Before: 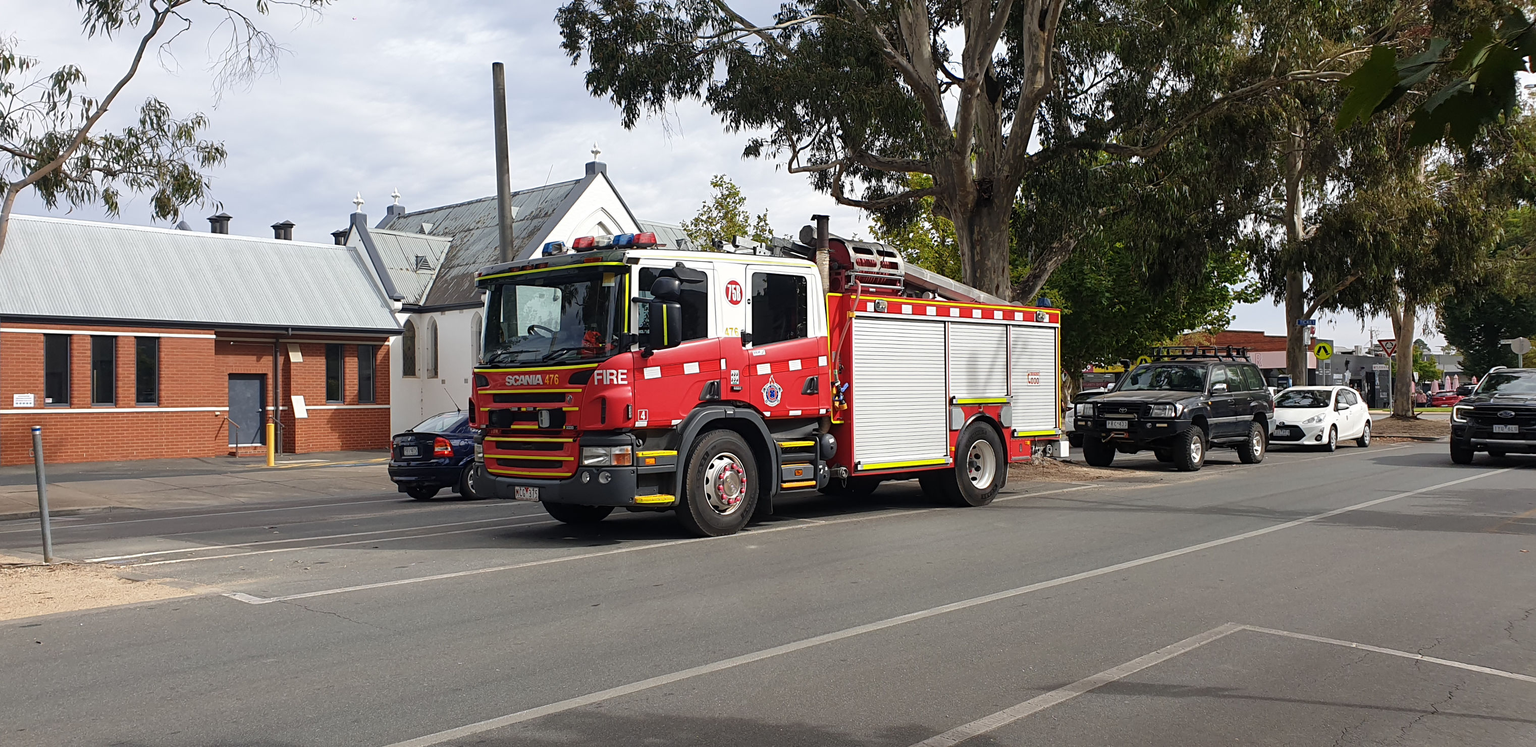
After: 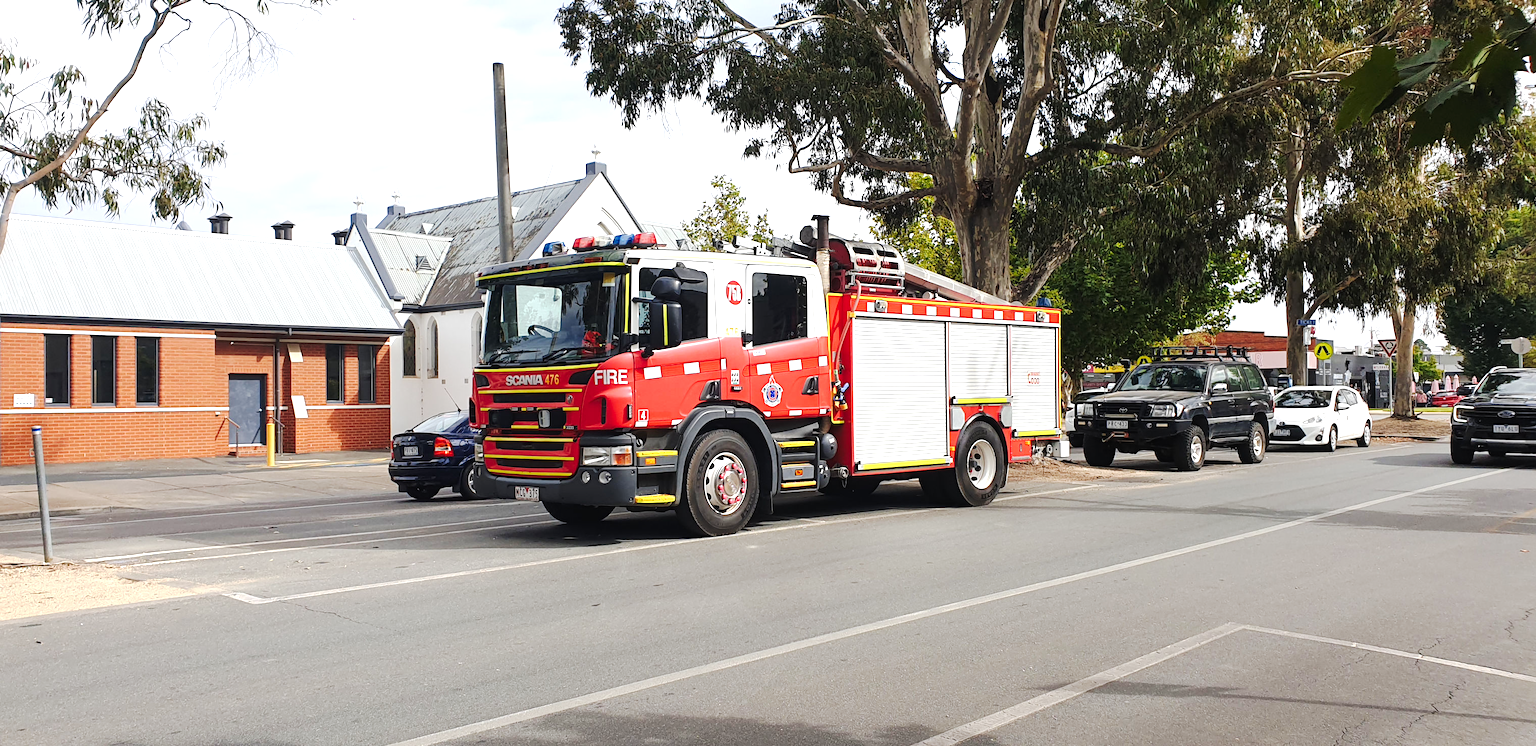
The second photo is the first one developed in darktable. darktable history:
tone curve: curves: ch0 [(0, 0) (0.003, 0.019) (0.011, 0.022) (0.025, 0.029) (0.044, 0.041) (0.069, 0.06) (0.1, 0.09) (0.136, 0.123) (0.177, 0.163) (0.224, 0.206) (0.277, 0.268) (0.335, 0.35) (0.399, 0.436) (0.468, 0.526) (0.543, 0.624) (0.623, 0.713) (0.709, 0.779) (0.801, 0.845) (0.898, 0.912) (1, 1)], preserve colors none
exposure: black level correction 0, exposure 0.68 EV, compensate exposure bias true, compensate highlight preservation false
